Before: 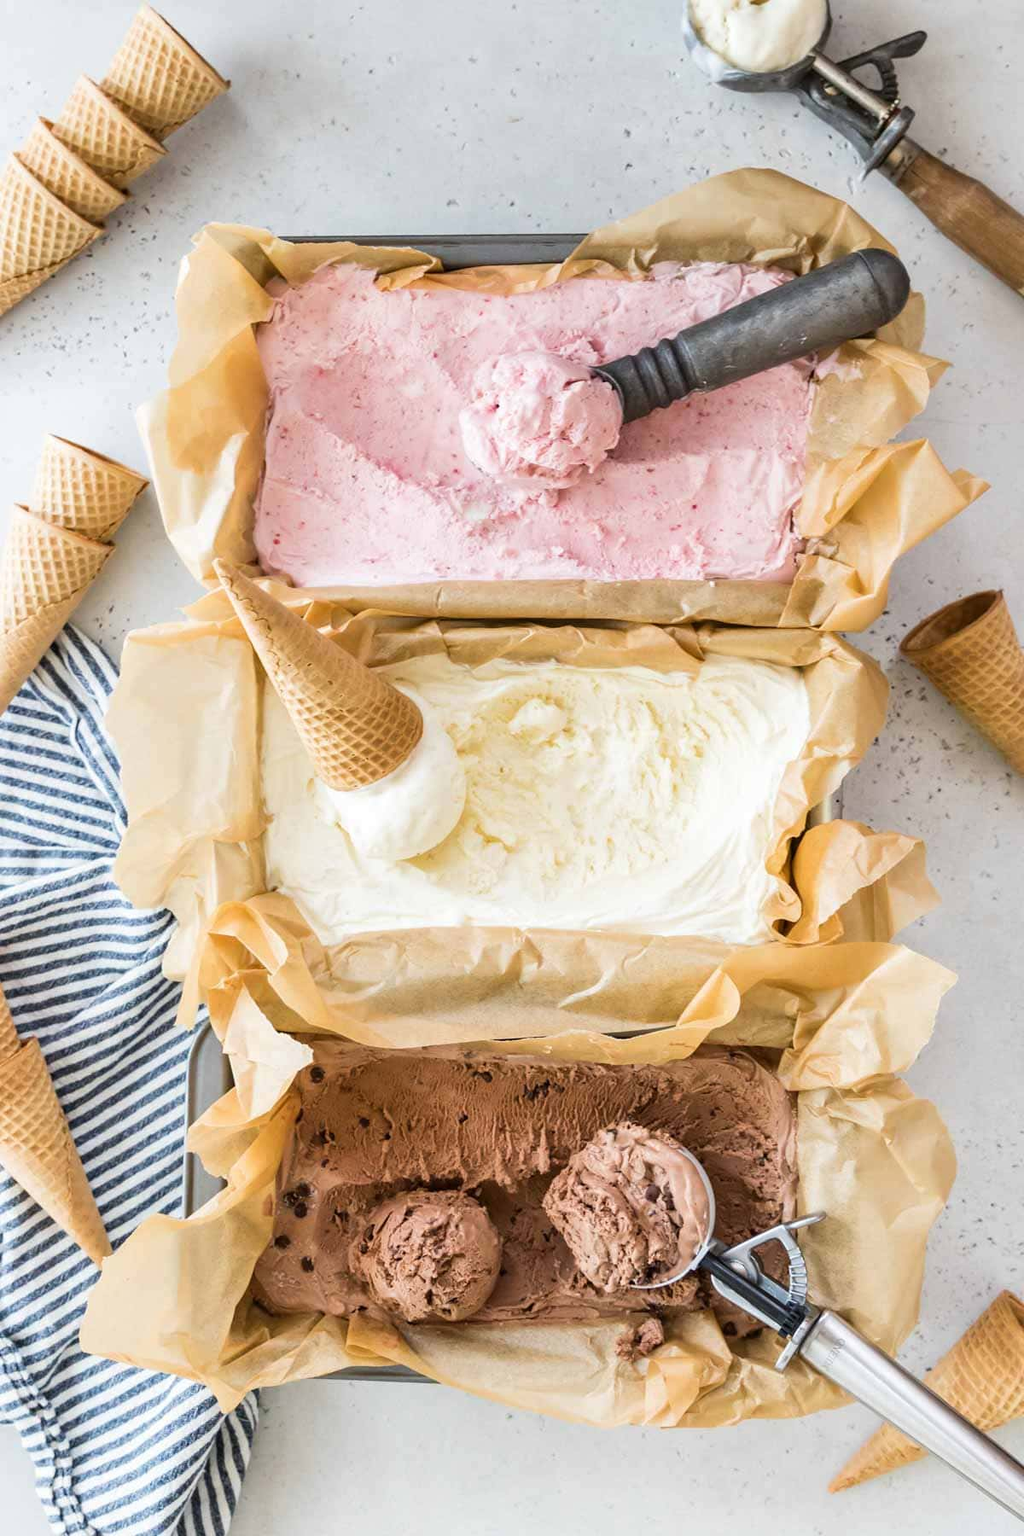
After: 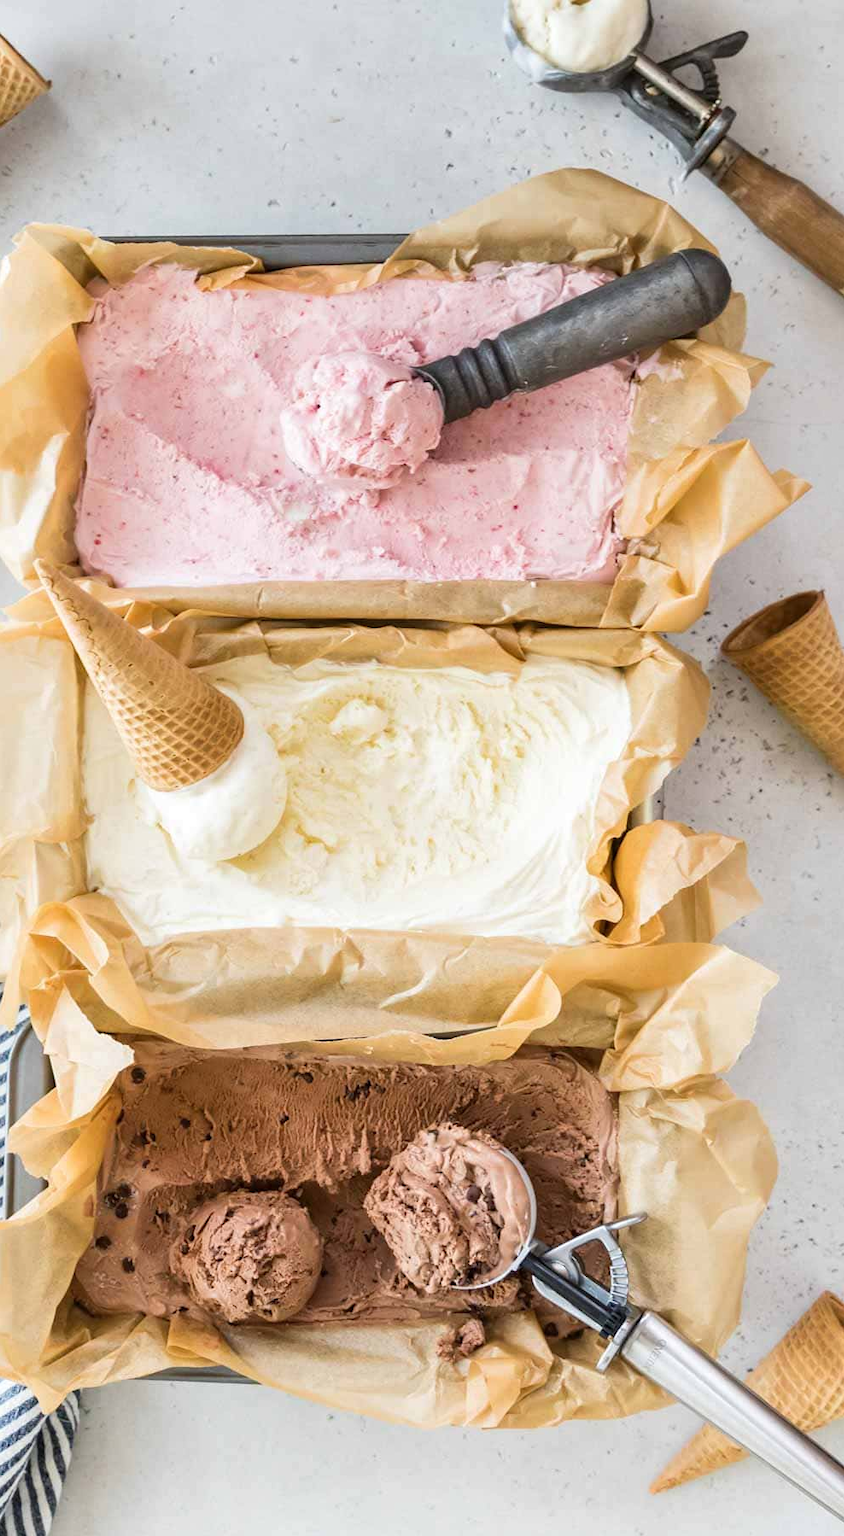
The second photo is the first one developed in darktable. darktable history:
crop: left 17.582%, bottom 0.031%
tone equalizer: on, module defaults
